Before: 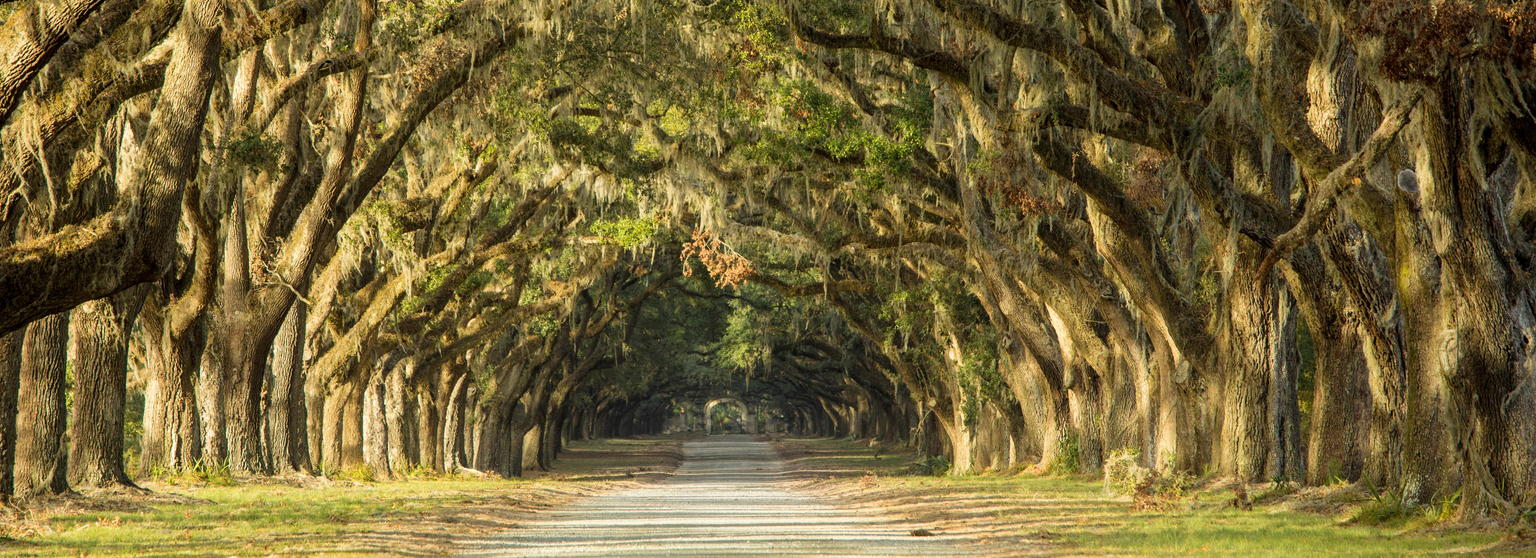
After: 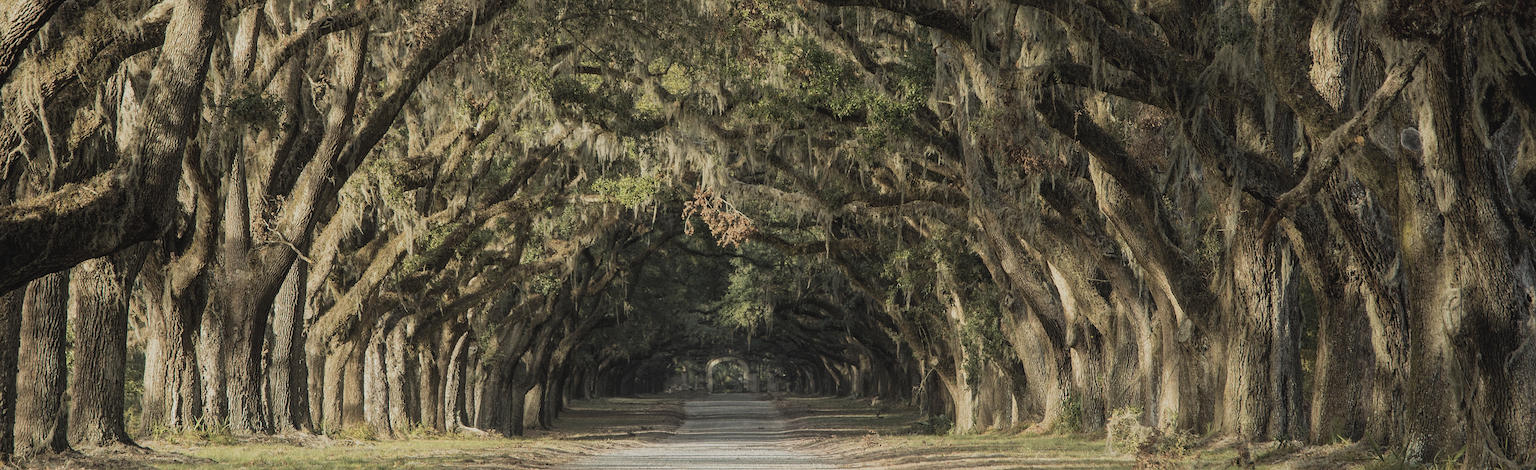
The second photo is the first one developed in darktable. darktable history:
exposure: compensate highlight preservation false
crop: top 7.625%, bottom 8.027%
tone curve: curves: ch0 [(0, 0) (0.153, 0.06) (1, 1)], color space Lab, linked channels, preserve colors none
grain: coarseness 0.09 ISO
contrast brightness saturation: contrast -0.26, saturation -0.43
sharpen: on, module defaults
